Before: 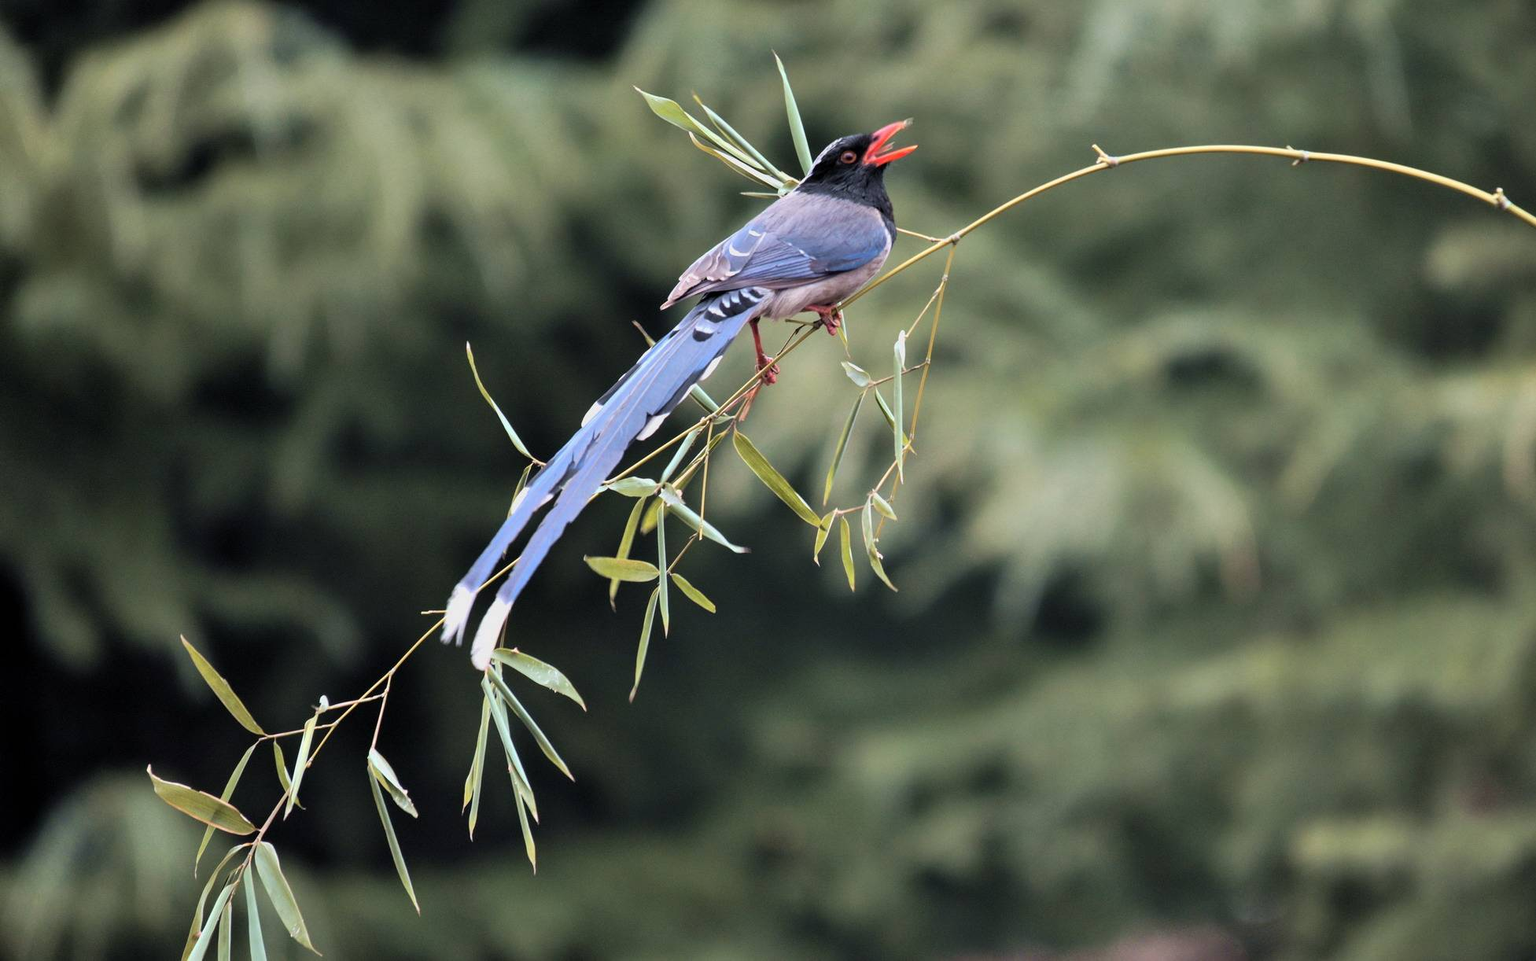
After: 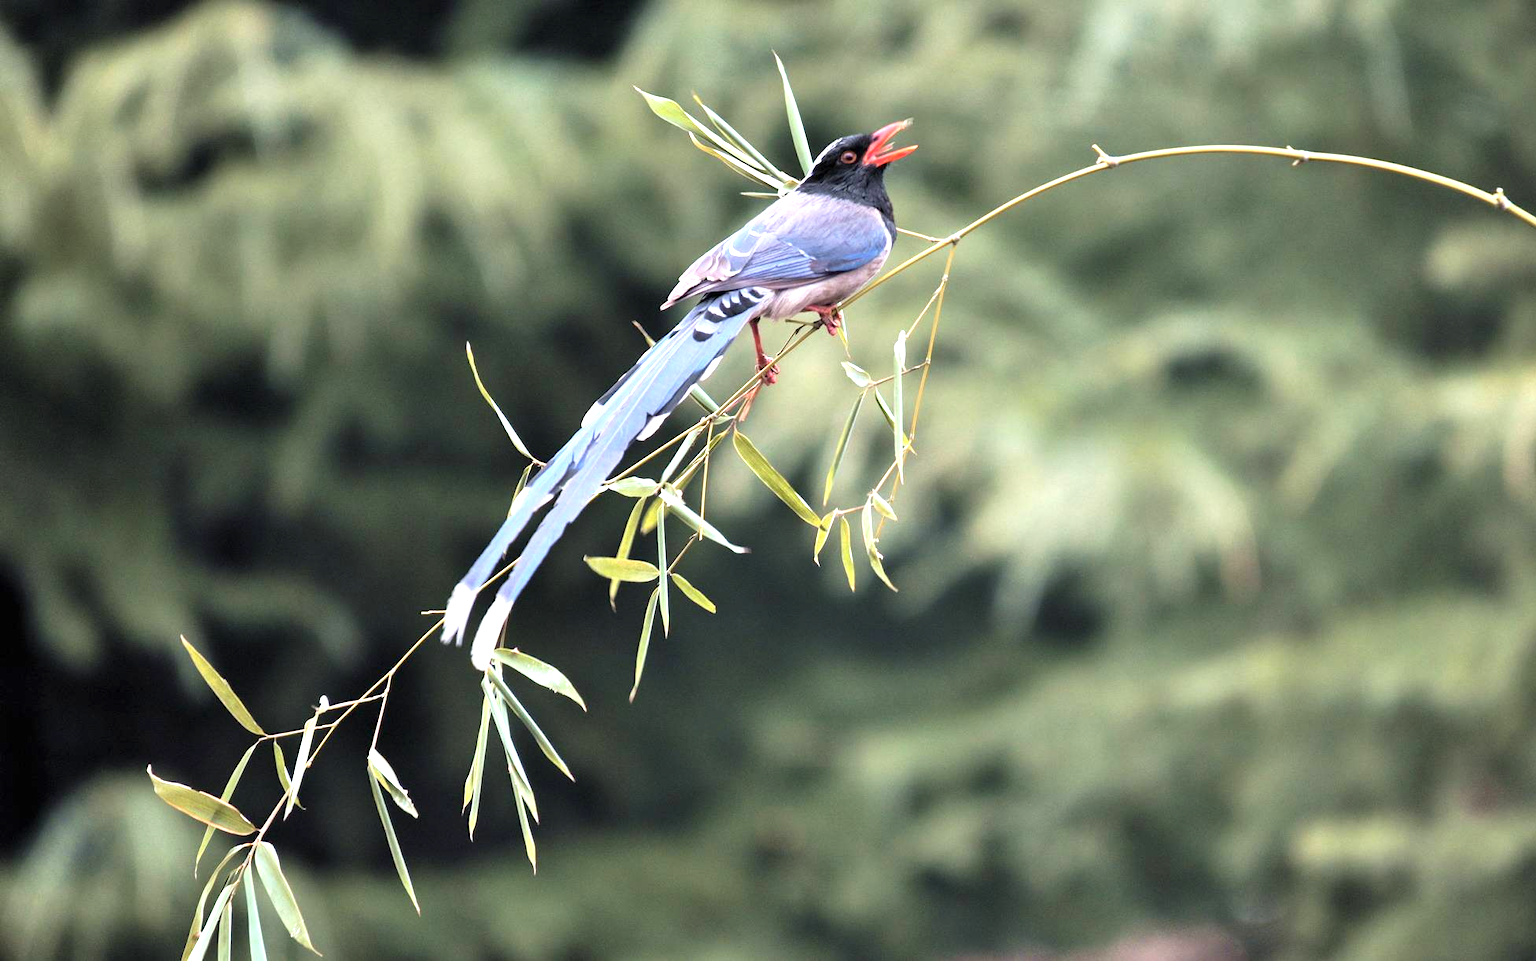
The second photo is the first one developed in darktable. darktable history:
exposure: black level correction 0, exposure 0.949 EV, compensate highlight preservation false
